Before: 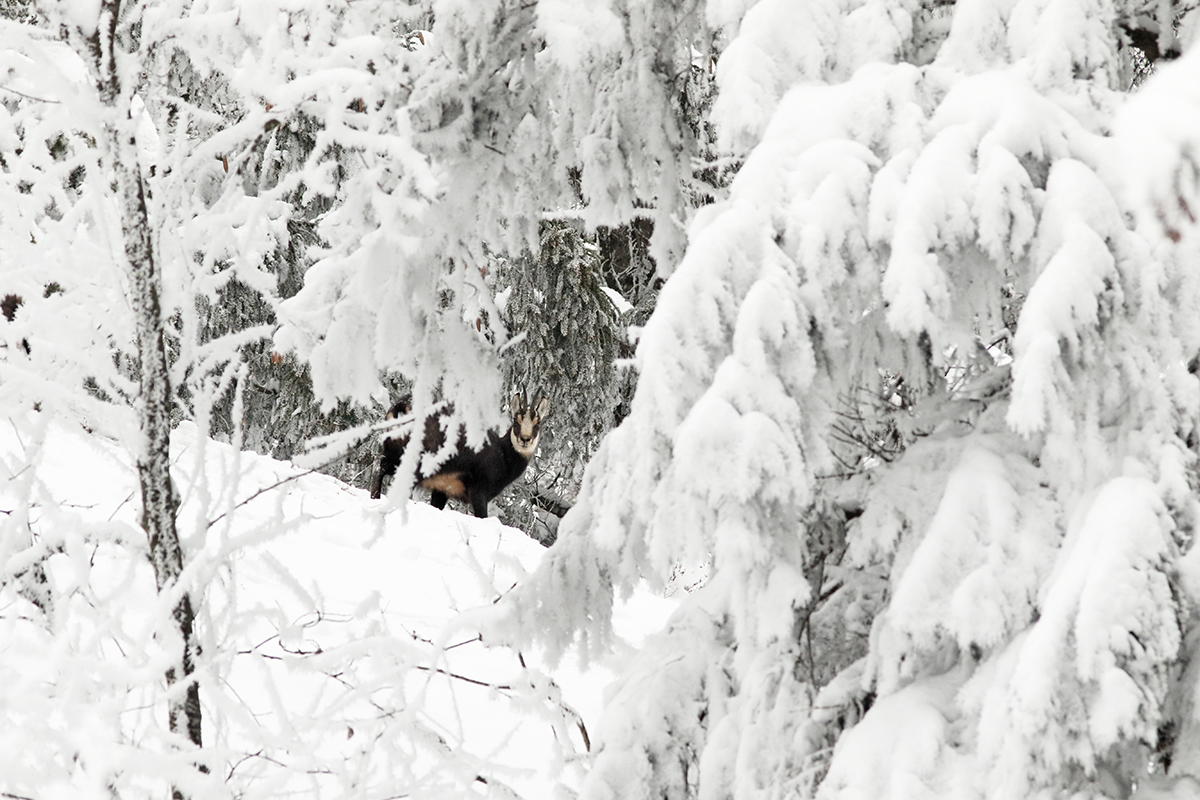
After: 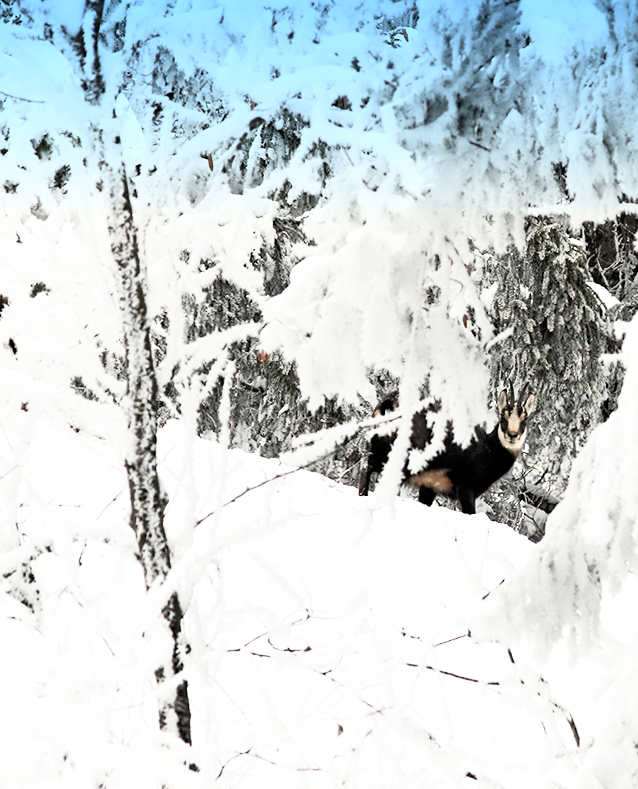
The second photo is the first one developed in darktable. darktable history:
graduated density: density 2.02 EV, hardness 44%, rotation 0.374°, offset 8.21, hue 208.8°, saturation 97%
exposure: black level correction 0.001, exposure 0.5 EV, compensate exposure bias true, compensate highlight preservation false
crop: left 0.587%, right 45.588%, bottom 0.086%
rotate and perspective: rotation -0.45°, automatic cropping original format, crop left 0.008, crop right 0.992, crop top 0.012, crop bottom 0.988
base curve: curves: ch0 [(0, 0) (0.257, 0.25) (0.482, 0.586) (0.757, 0.871) (1, 1)]
tone curve: curves: ch0 [(0, 0) (0.118, 0.034) (0.182, 0.124) (0.265, 0.214) (0.504, 0.508) (0.783, 0.825) (1, 1)], color space Lab, linked channels, preserve colors none
